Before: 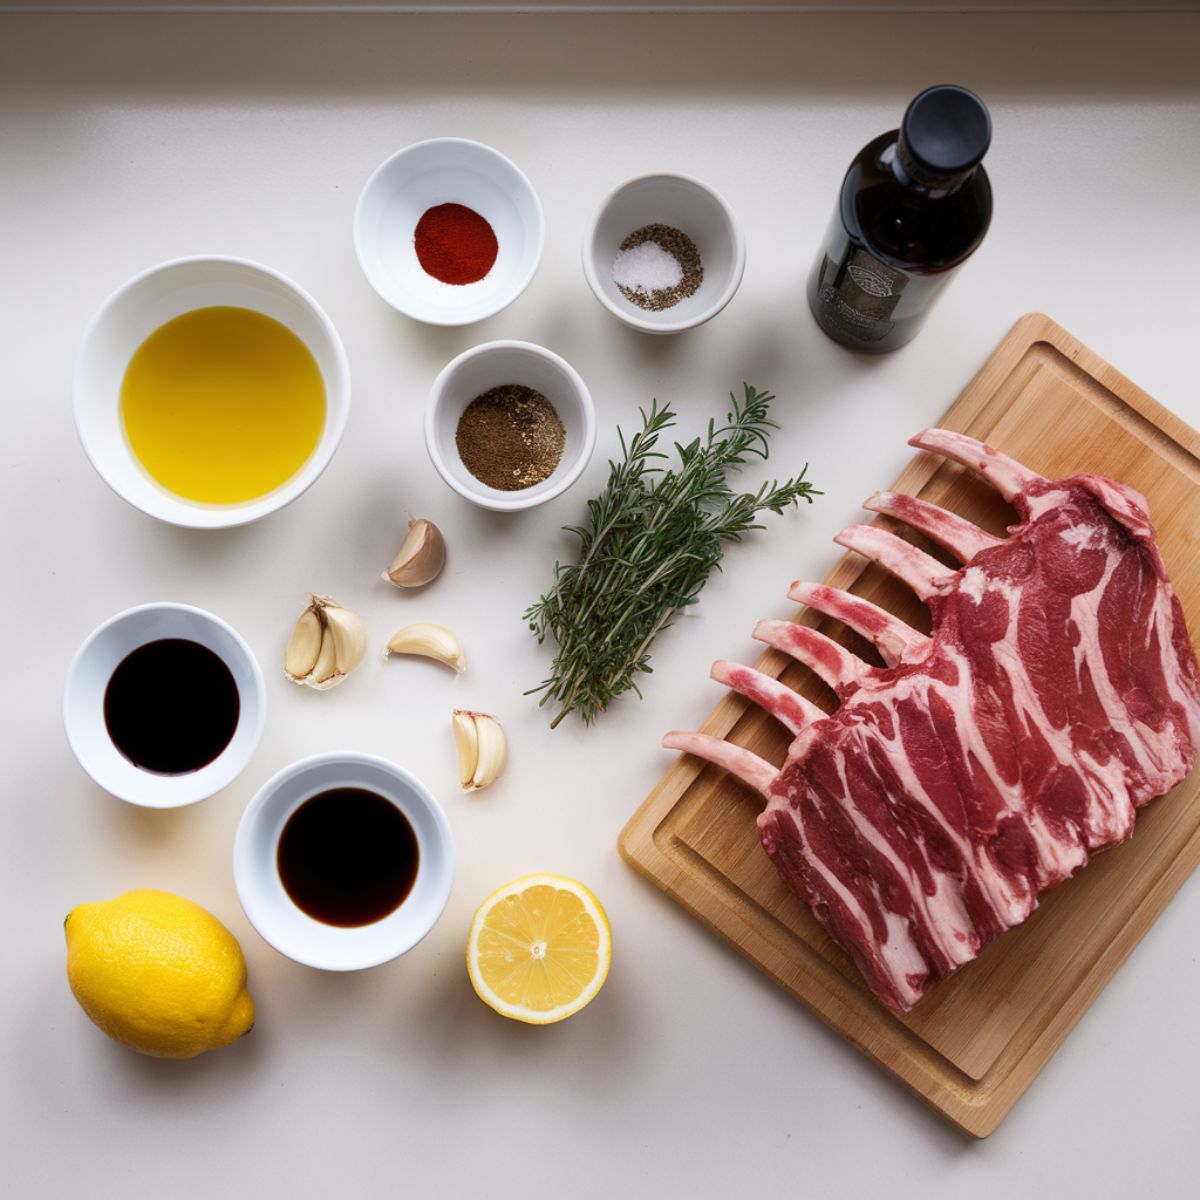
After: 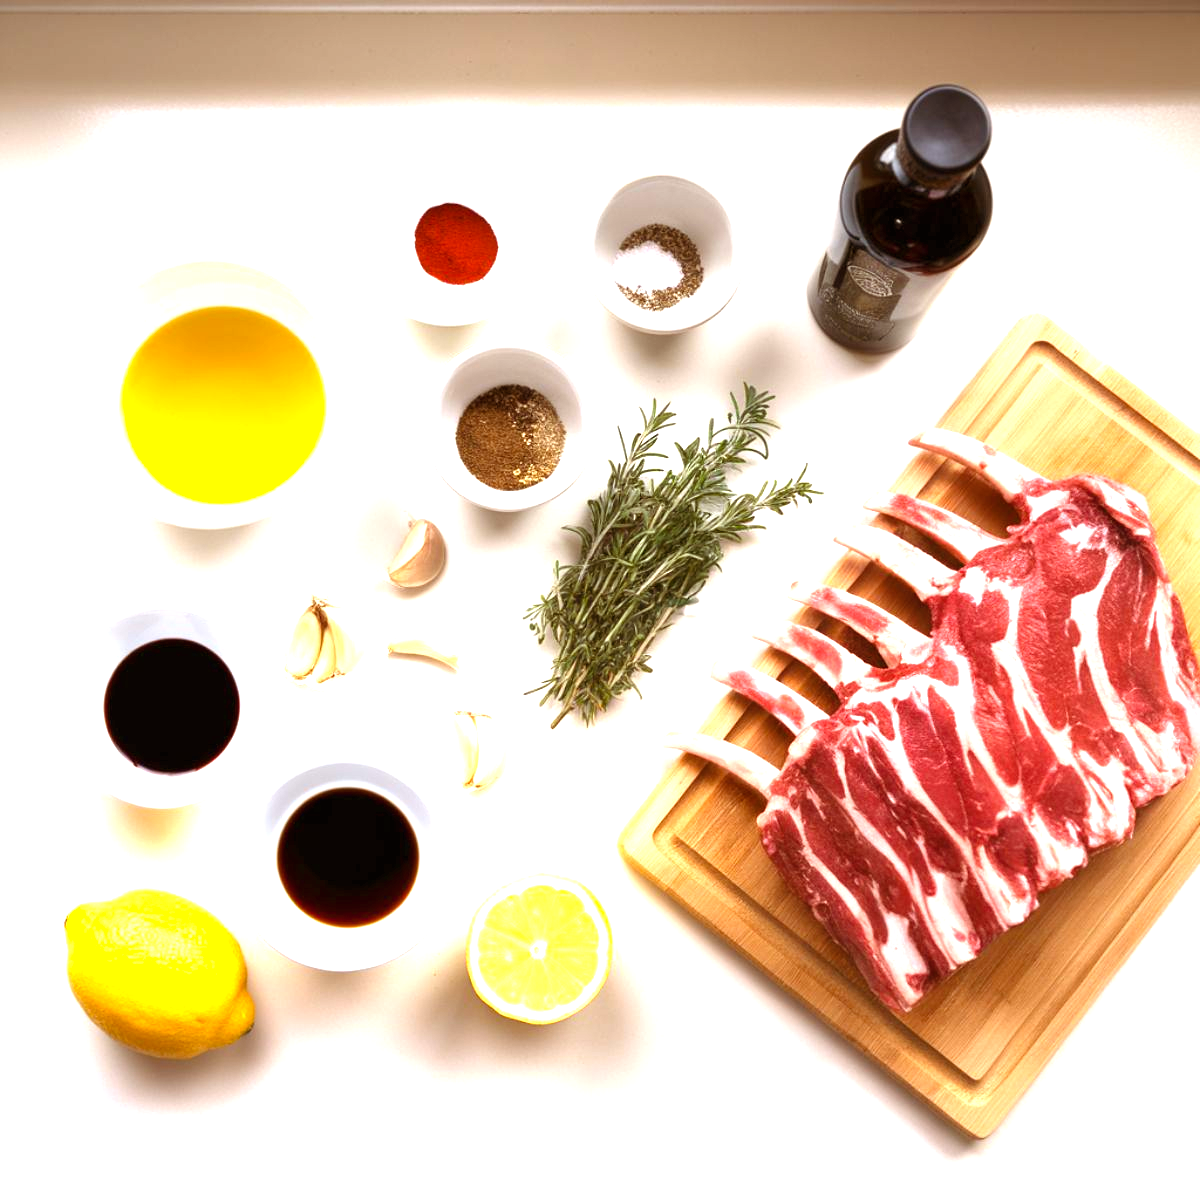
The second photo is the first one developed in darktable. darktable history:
exposure: black level correction 0, exposure 1.6 EV, compensate exposure bias true, compensate highlight preservation false
color balance rgb: shadows lift › chroma 4.41%, shadows lift › hue 27°, power › chroma 2.5%, power › hue 70°, highlights gain › chroma 1%, highlights gain › hue 27°, saturation formula JzAzBz (2021)
